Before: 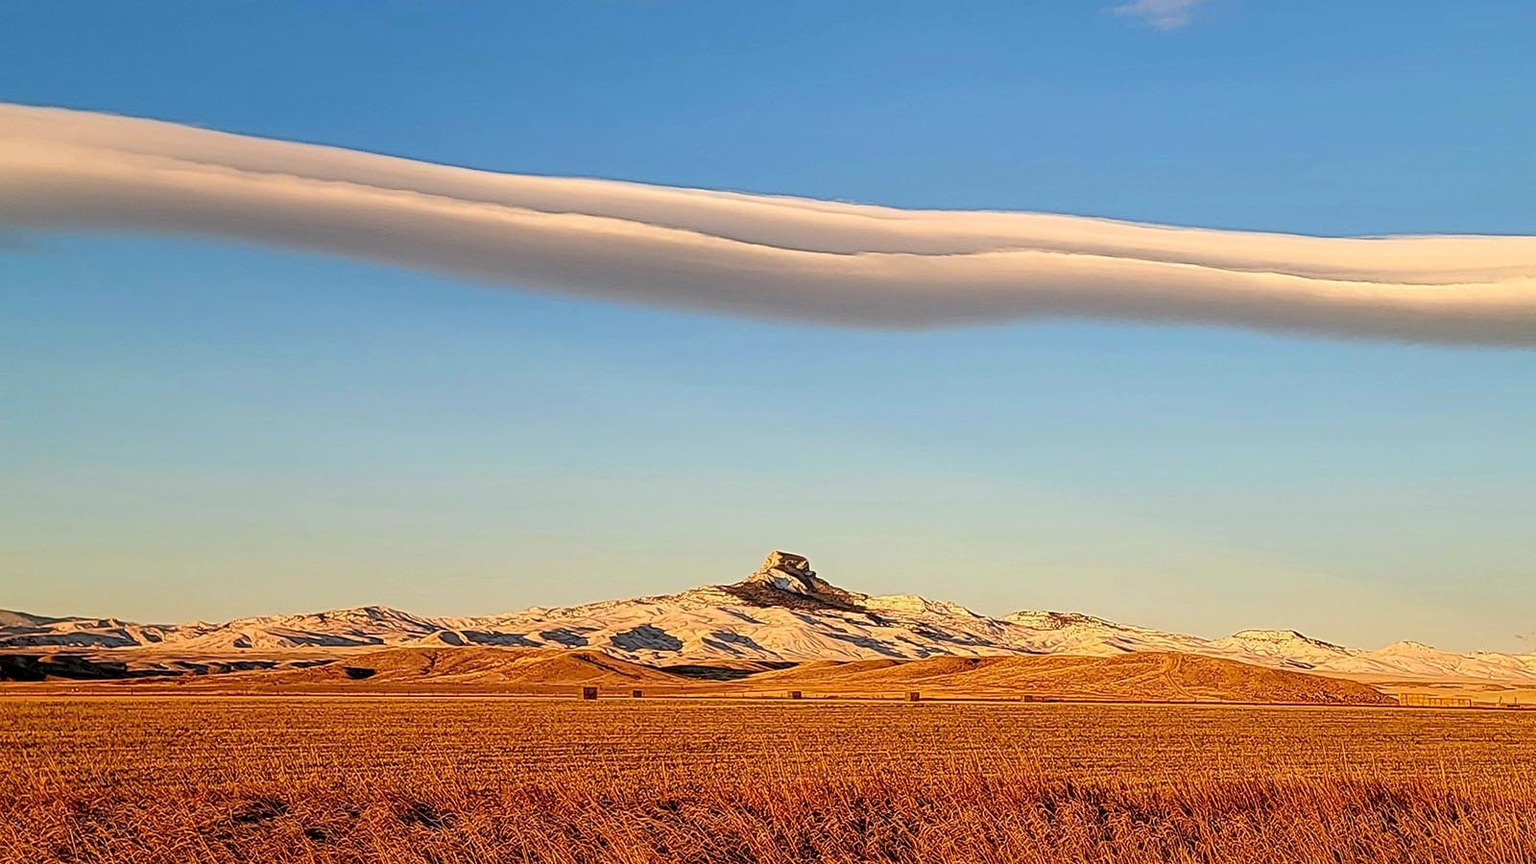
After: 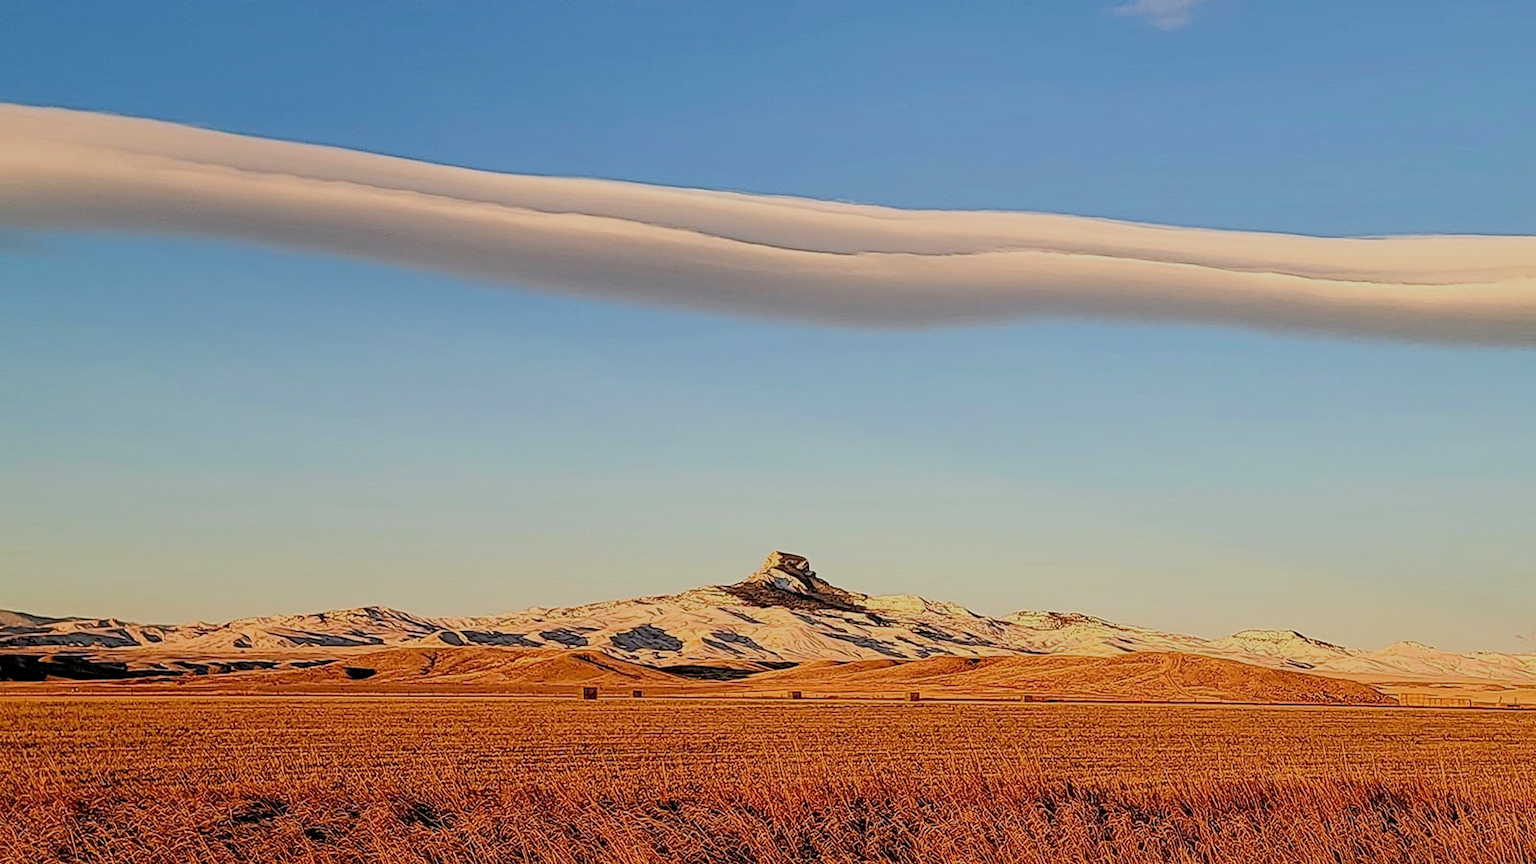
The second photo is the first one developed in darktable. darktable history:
filmic rgb: black relative exposure -7.65 EV, white relative exposure 4.56 EV, threshold 5.97 EV, hardness 3.61, enable highlight reconstruction true
